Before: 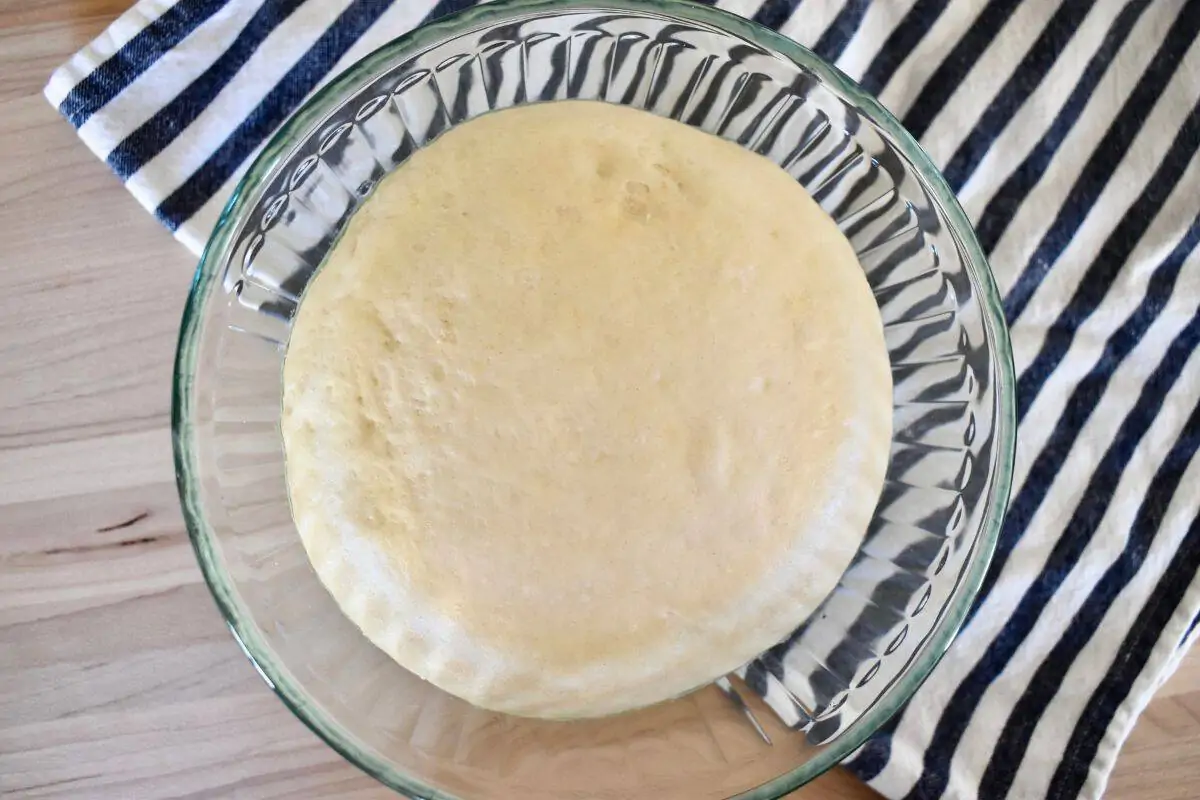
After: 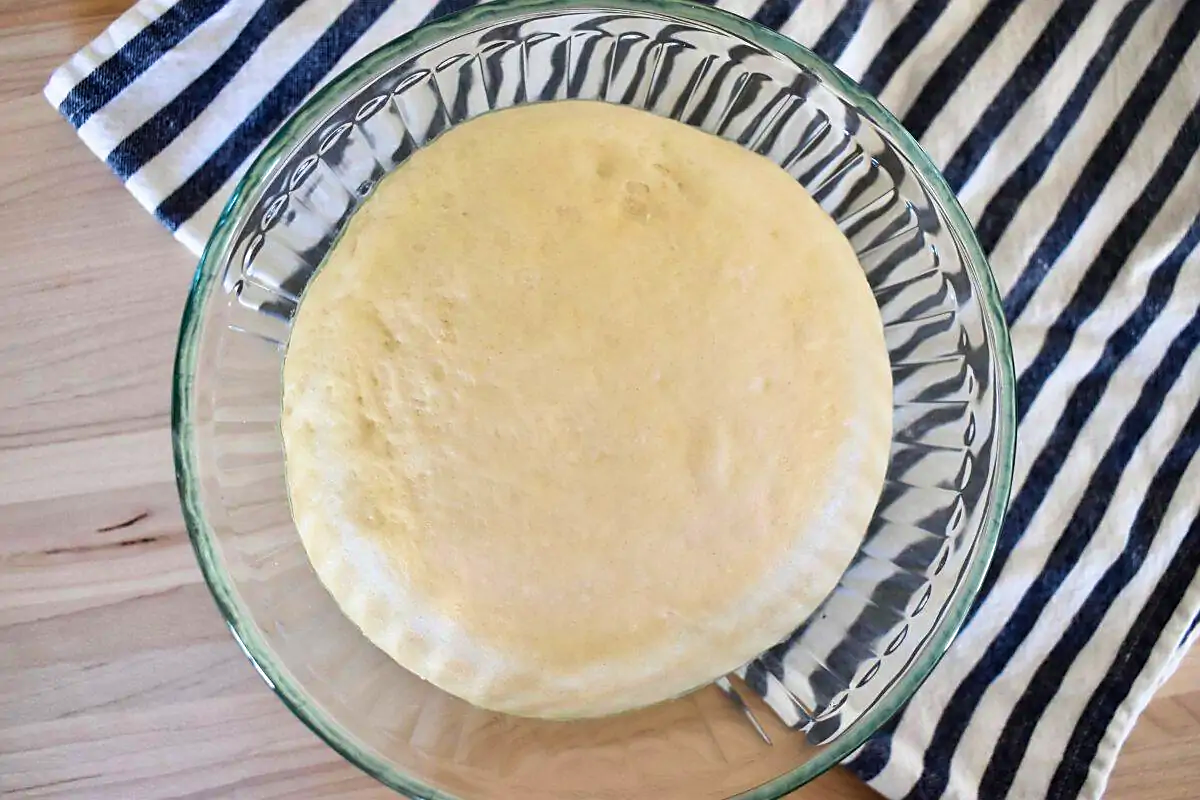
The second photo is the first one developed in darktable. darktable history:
velvia: on, module defaults
sharpen: radius 1.827, amount 0.405, threshold 1.211
